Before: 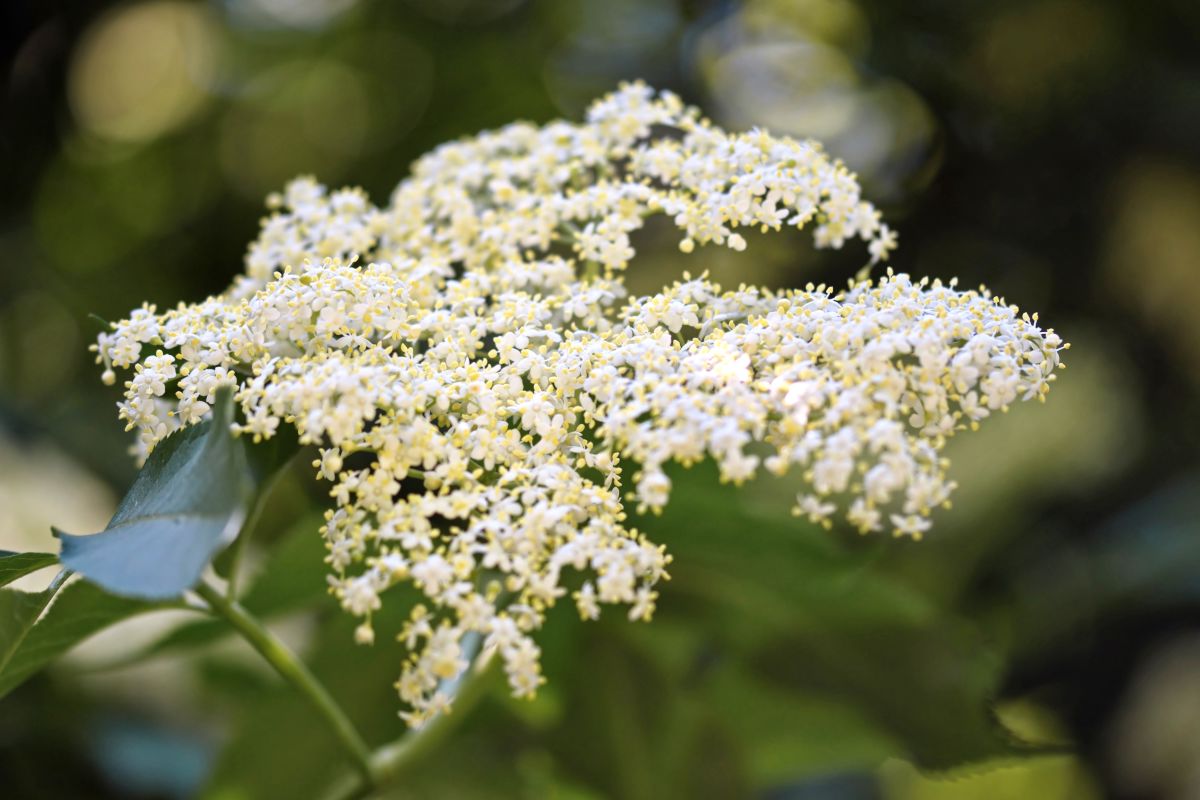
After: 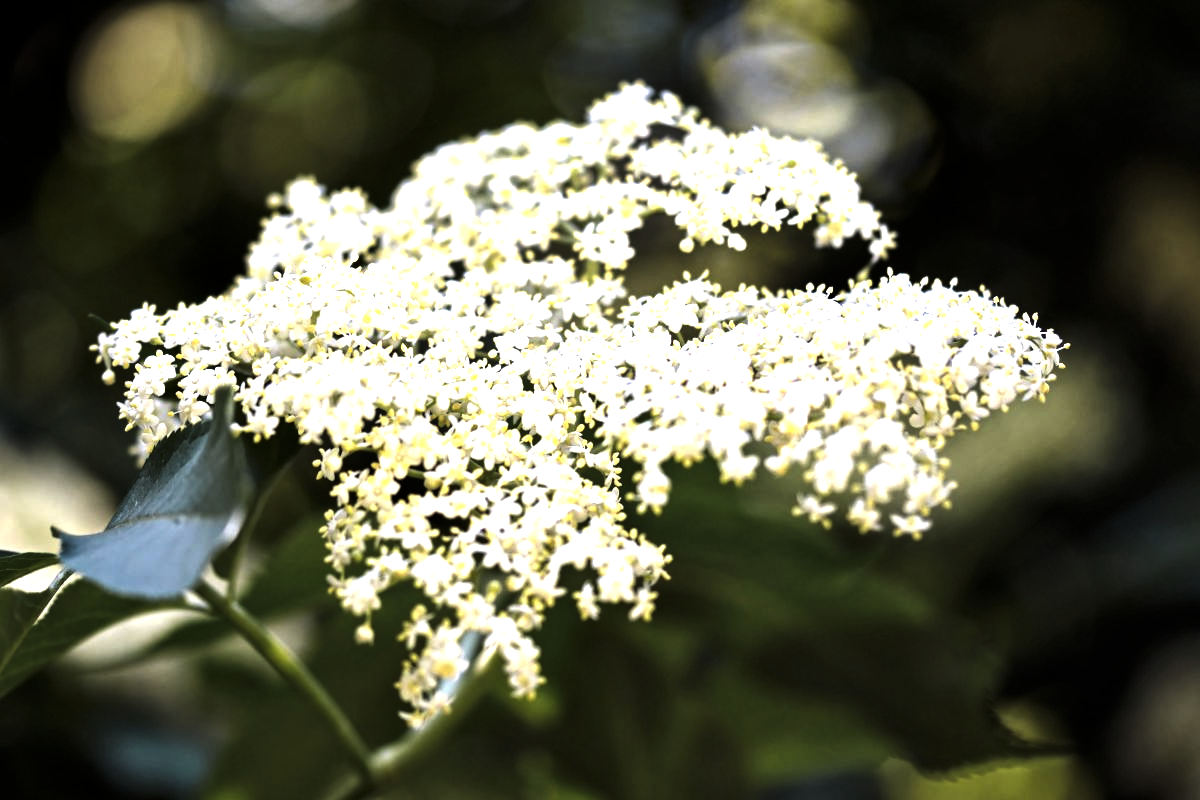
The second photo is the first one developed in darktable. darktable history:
levels: levels [0, 0.618, 1]
tone equalizer: -8 EV -0.417 EV, -7 EV -0.389 EV, -6 EV -0.333 EV, -5 EV -0.222 EV, -3 EV 0.222 EV, -2 EV 0.333 EV, -1 EV 0.389 EV, +0 EV 0.417 EV, edges refinement/feathering 500, mask exposure compensation -1.57 EV, preserve details no
exposure: black level correction 0.001, exposure 0.5 EV, compensate exposure bias true, compensate highlight preservation false
